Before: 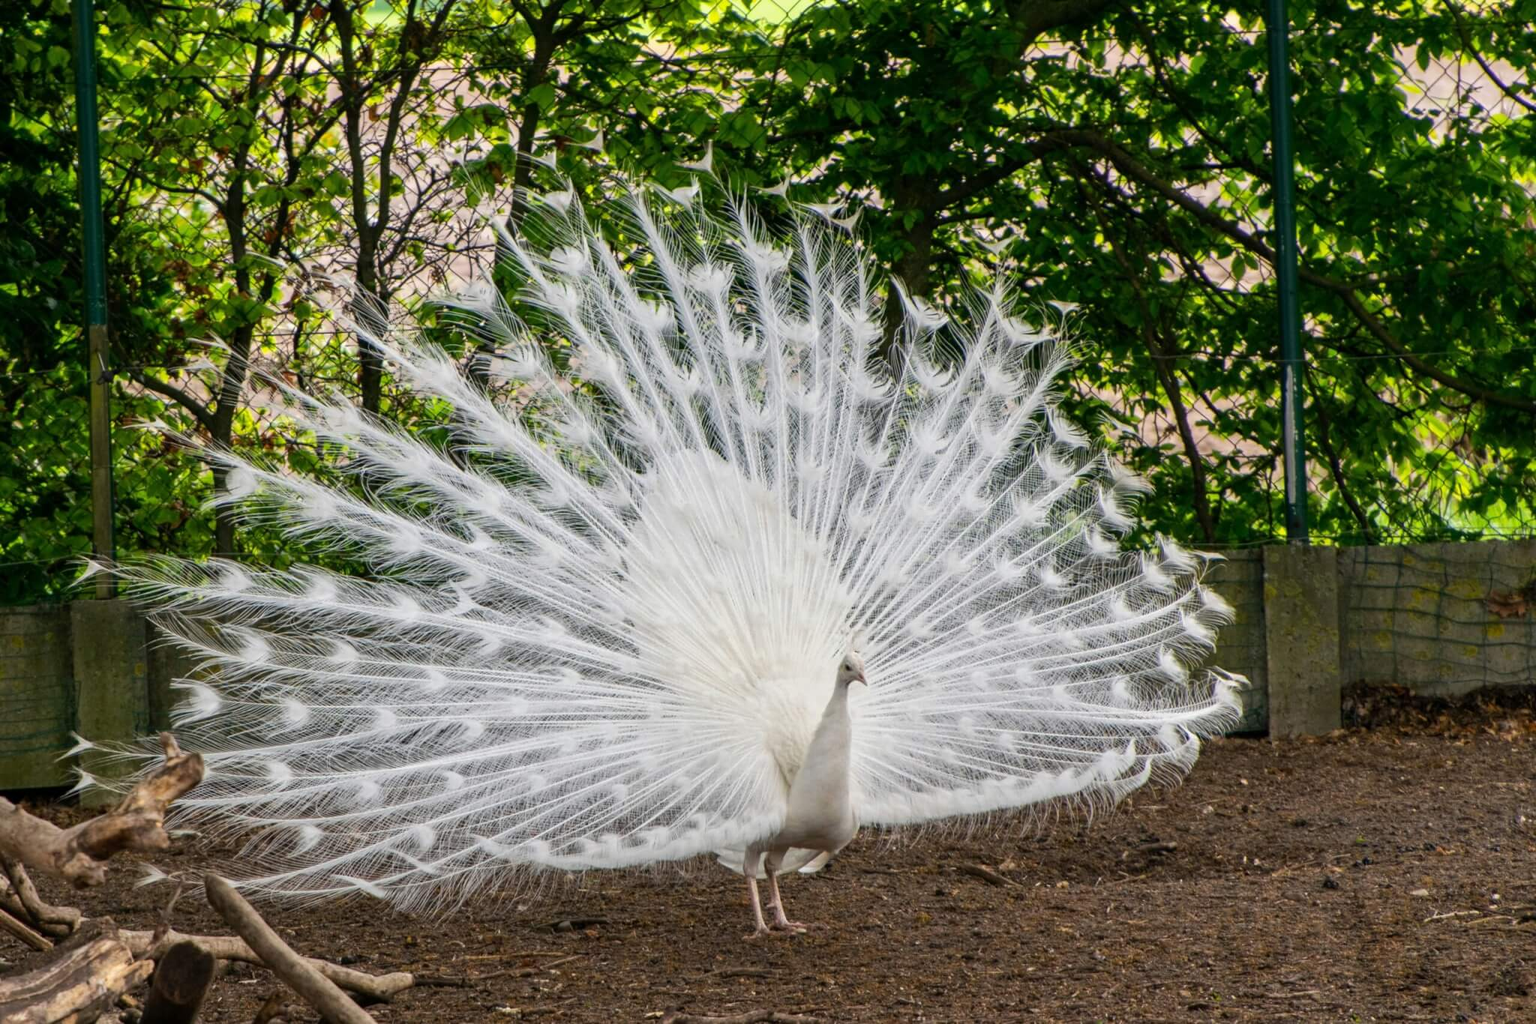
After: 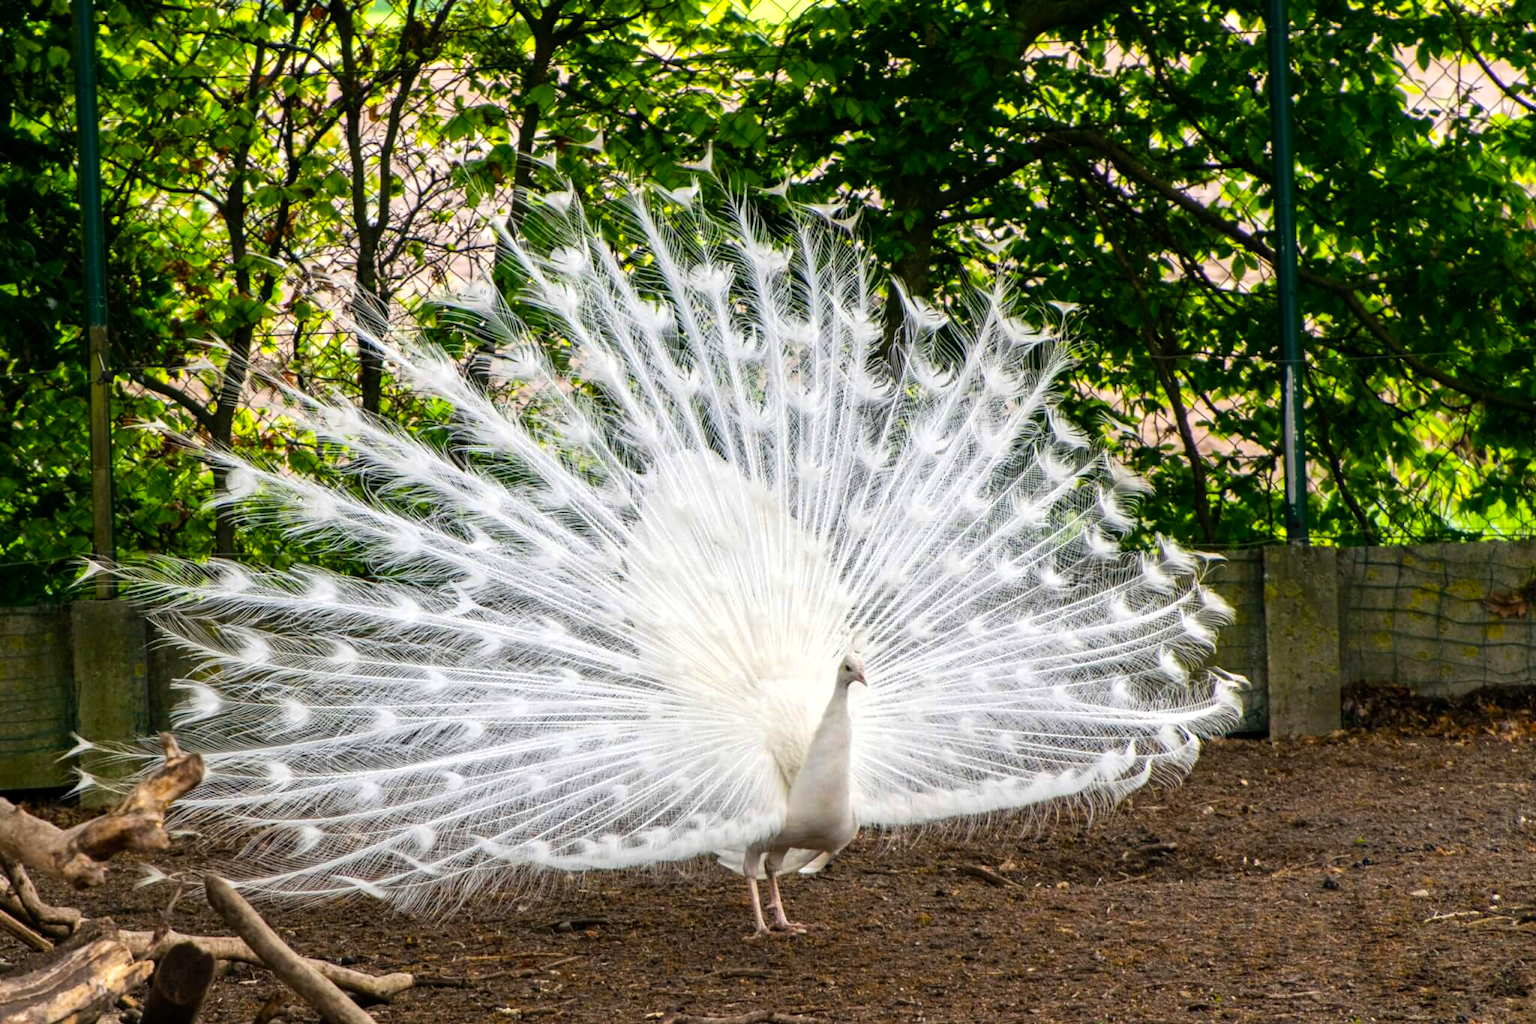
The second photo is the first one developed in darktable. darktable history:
color balance rgb: shadows lift › luminance -10.38%, perceptual saturation grading › global saturation 19.841%
tone equalizer: -8 EV -0.421 EV, -7 EV -0.415 EV, -6 EV -0.326 EV, -5 EV -0.23 EV, -3 EV 0.235 EV, -2 EV 0.36 EV, -1 EV 0.38 EV, +0 EV 0.424 EV
